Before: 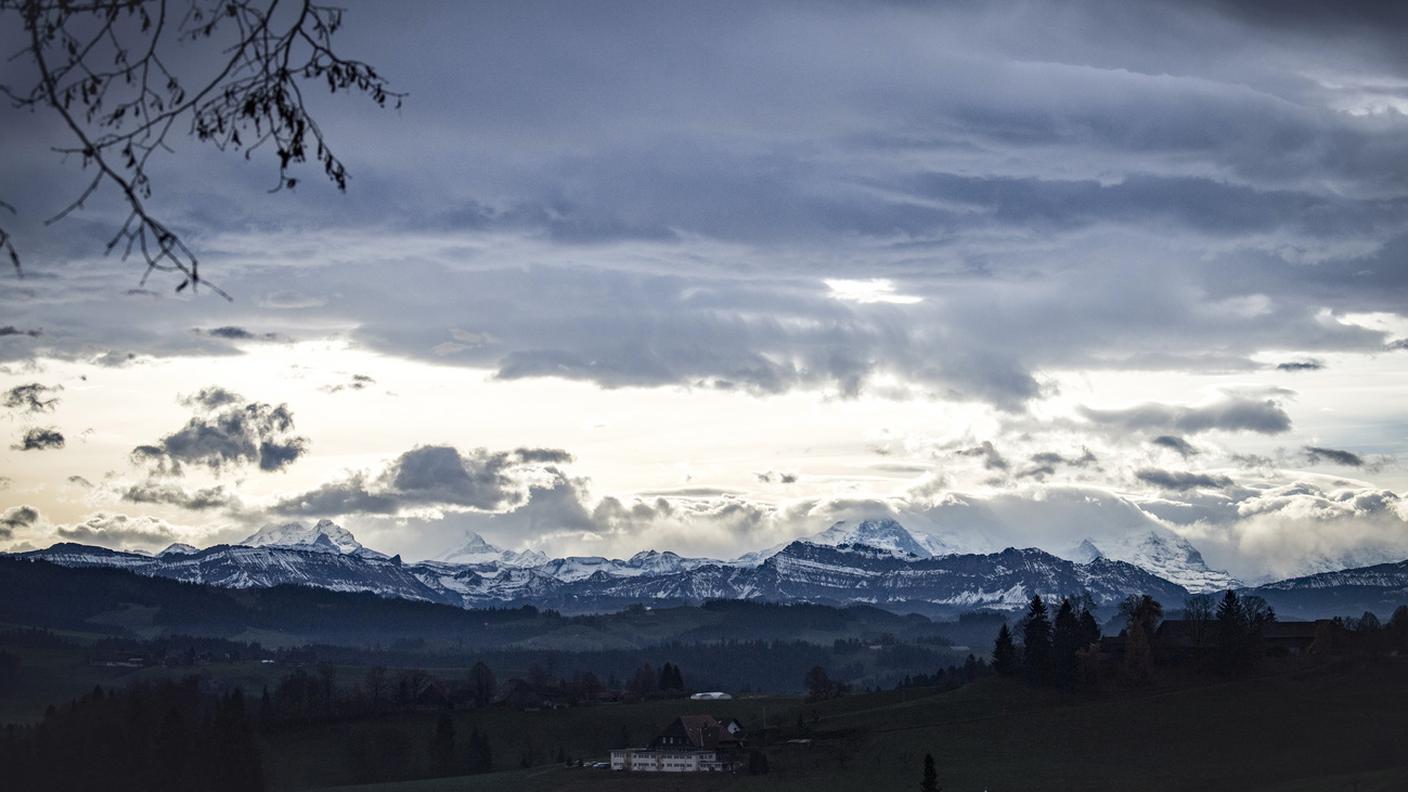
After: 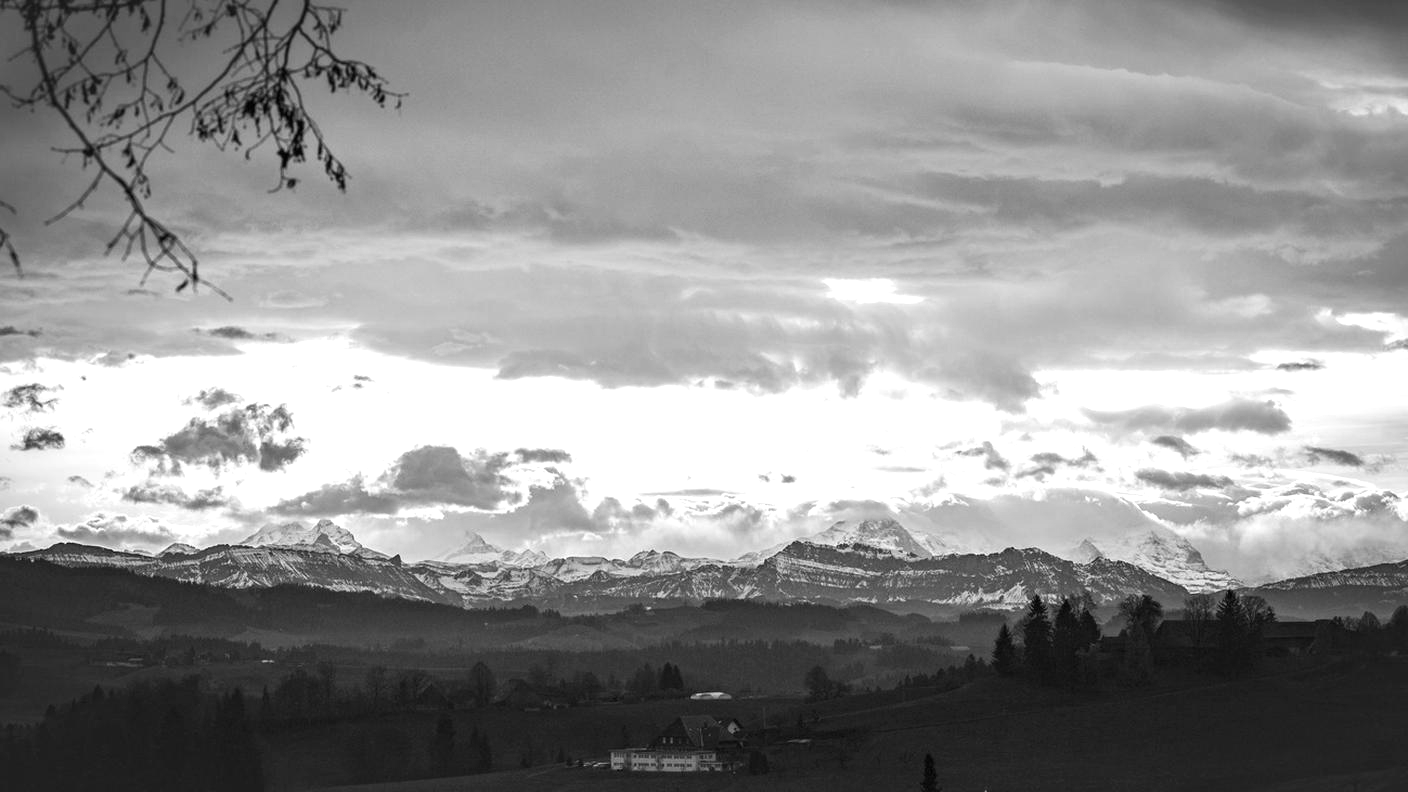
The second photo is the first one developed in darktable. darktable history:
color calibration: output gray [0.21, 0.42, 0.37, 0], illuminant as shot in camera, x 0.443, y 0.412, temperature 2948.73 K
